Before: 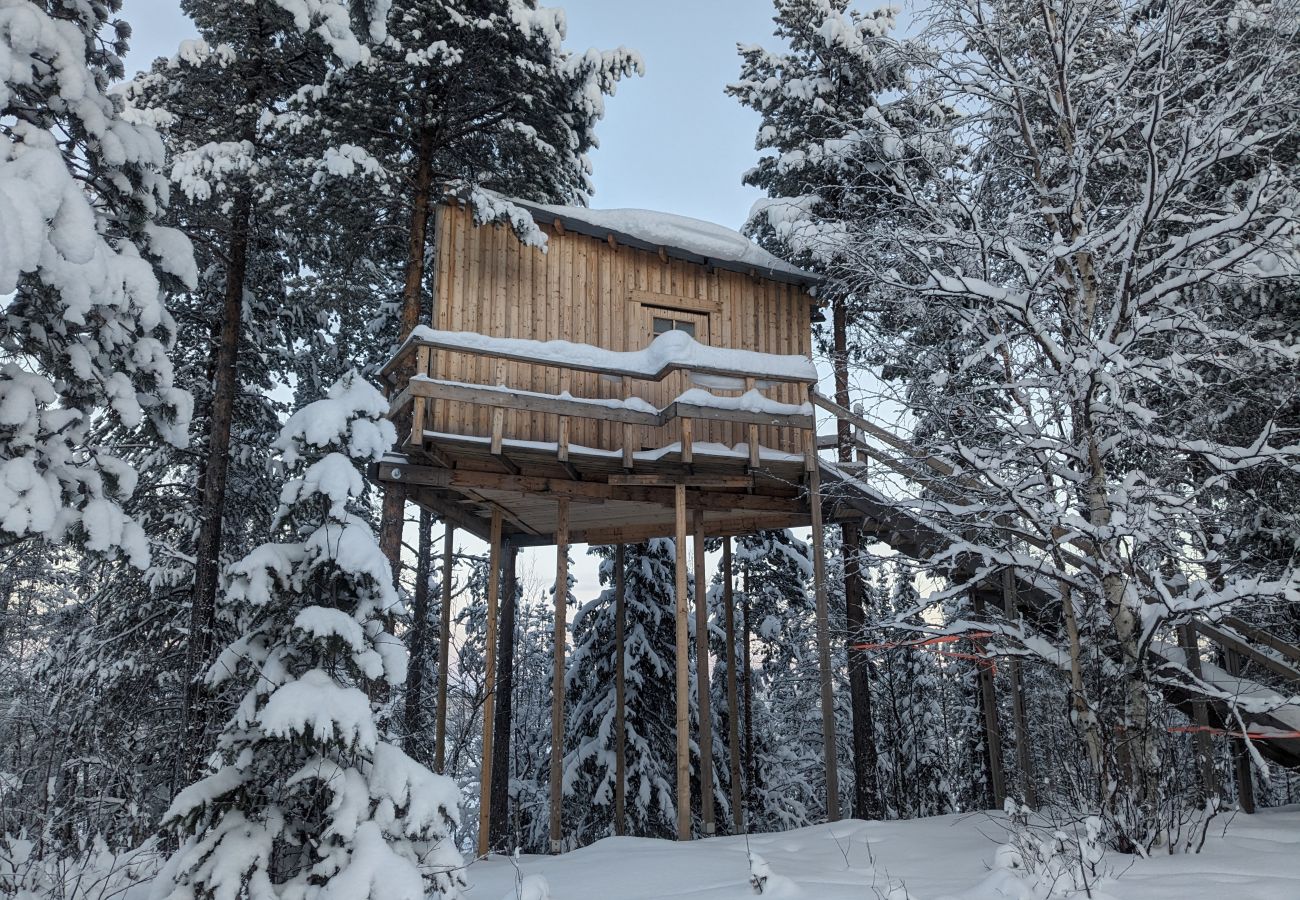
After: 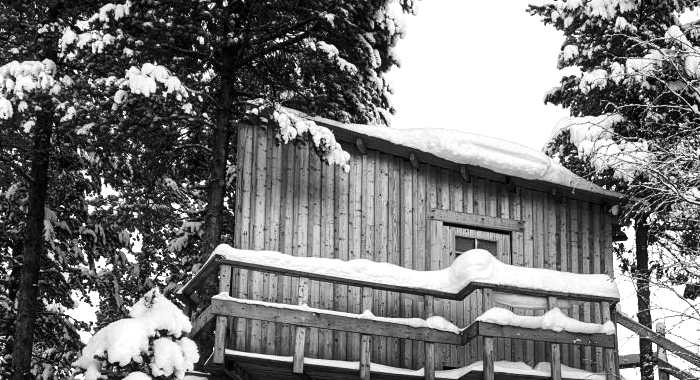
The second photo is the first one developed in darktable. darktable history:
contrast brightness saturation: contrast 0.04, saturation 0.16
monochrome: on, module defaults
tone equalizer: -8 EV -1.08 EV, -7 EV -1.01 EV, -6 EV -0.867 EV, -5 EV -0.578 EV, -3 EV 0.578 EV, -2 EV 0.867 EV, -1 EV 1.01 EV, +0 EV 1.08 EV, edges refinement/feathering 500, mask exposure compensation -1.57 EV, preserve details no
crop: left 15.306%, top 9.065%, right 30.789%, bottom 48.638%
